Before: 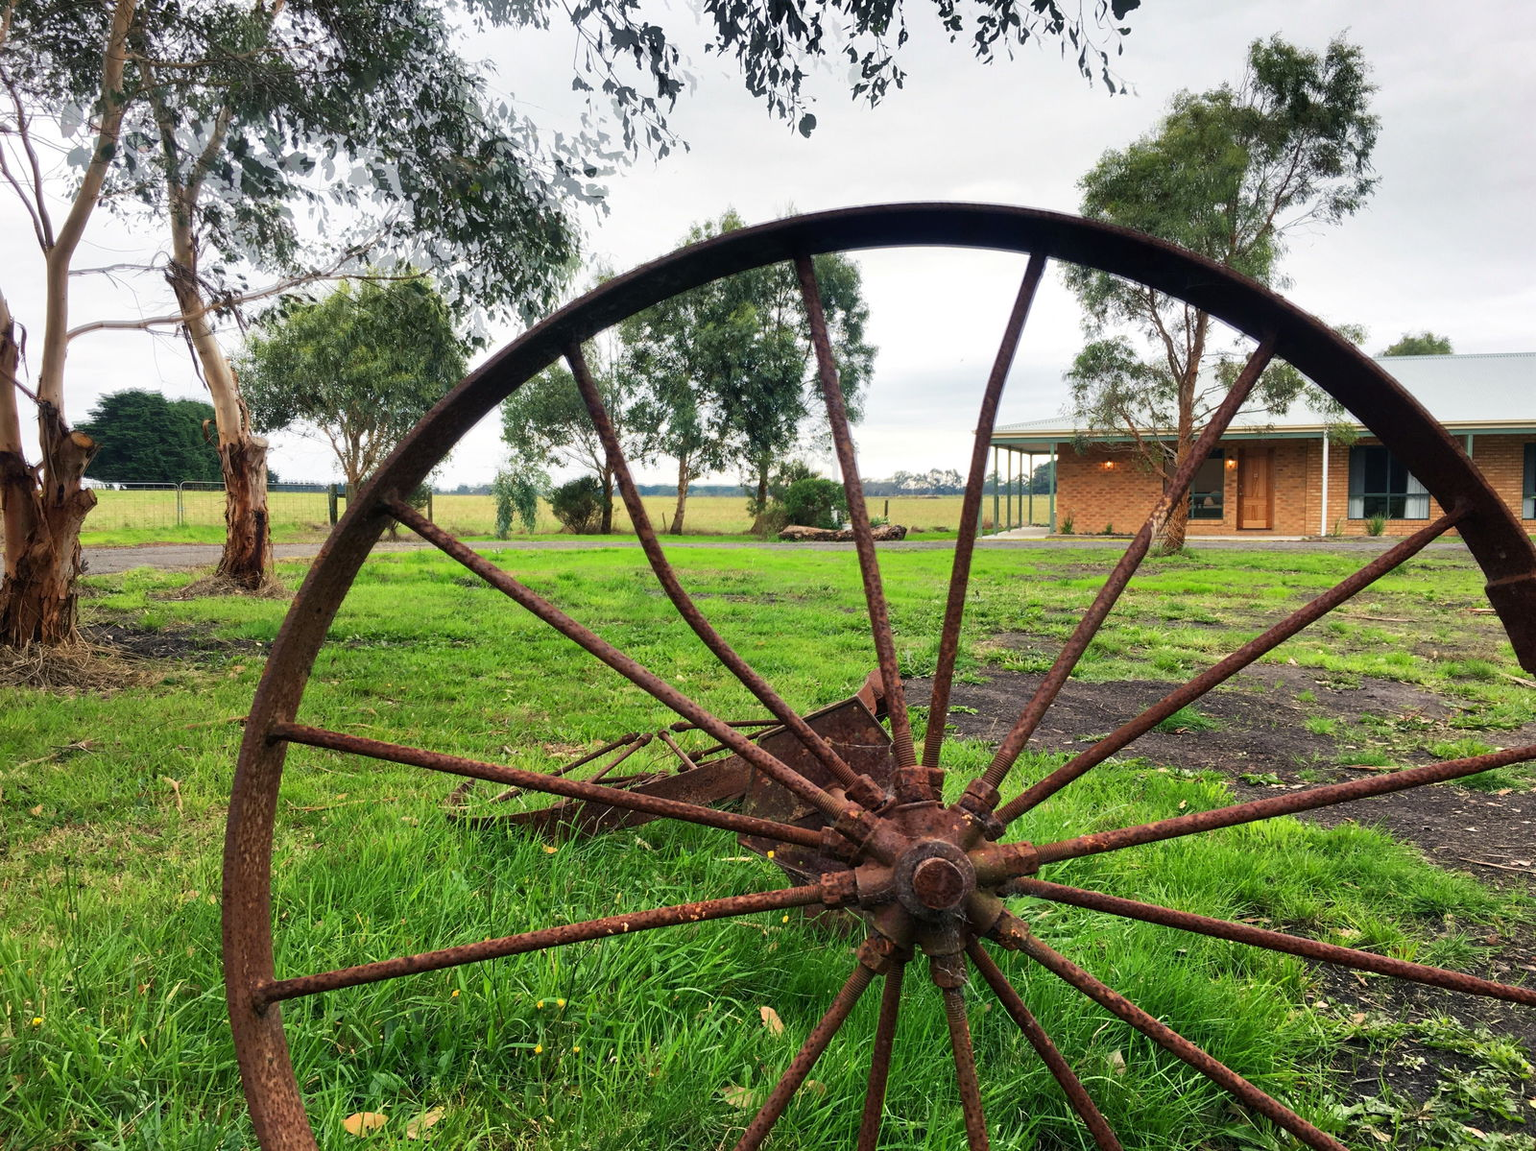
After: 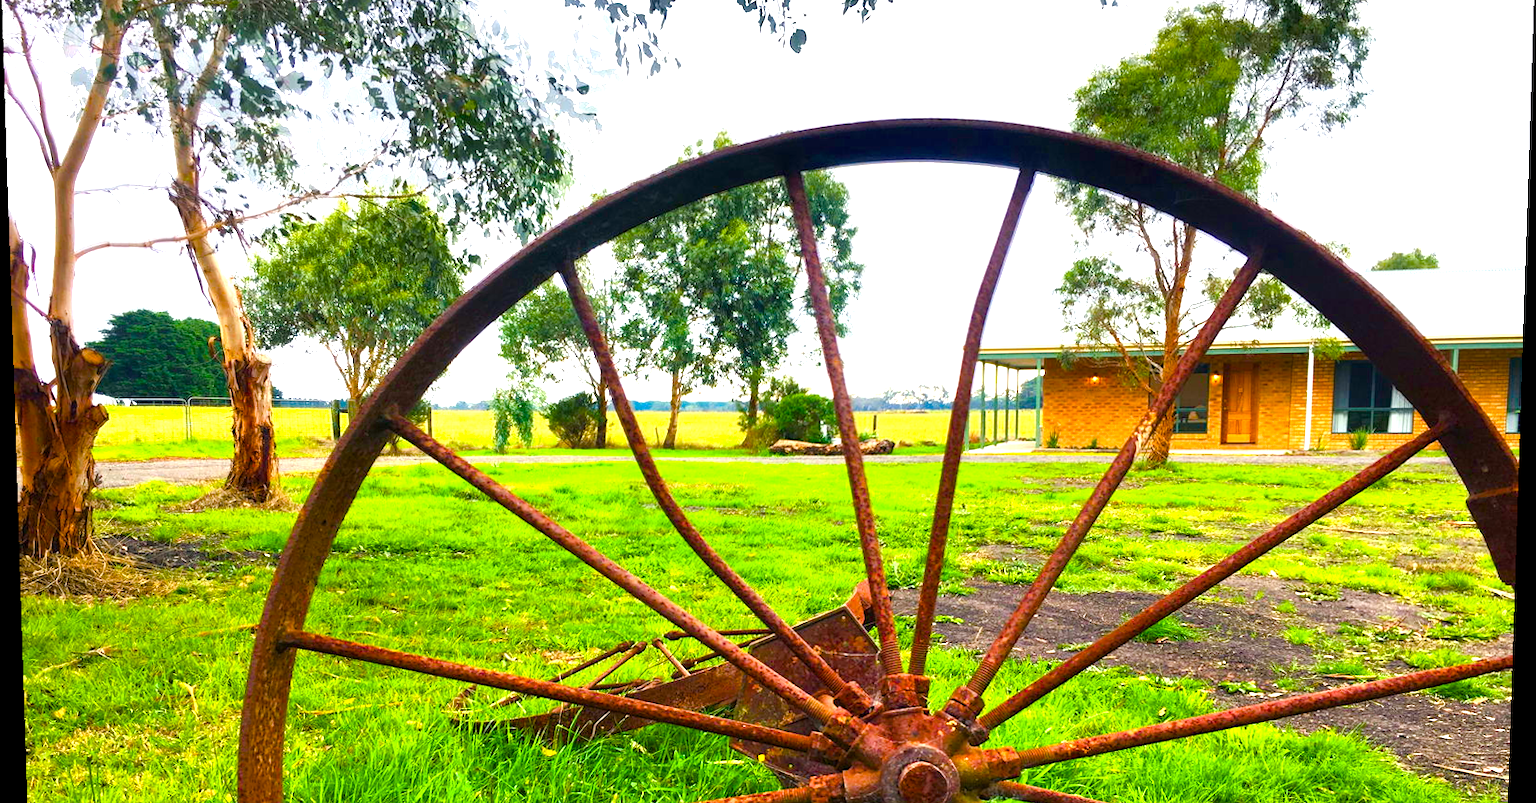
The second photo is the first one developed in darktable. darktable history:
rotate and perspective: lens shift (vertical) 0.048, lens shift (horizontal) -0.024, automatic cropping off
crop and rotate: top 8.293%, bottom 20.996%
exposure: exposure 0.7 EV, compensate highlight preservation false
color balance rgb: linear chroma grading › shadows 10%, linear chroma grading › highlights 10%, linear chroma grading › global chroma 15%, linear chroma grading › mid-tones 15%, perceptual saturation grading › global saturation 40%, perceptual saturation grading › highlights -25%, perceptual saturation grading › mid-tones 35%, perceptual saturation grading › shadows 35%, perceptual brilliance grading › global brilliance 11.29%, global vibrance 11.29%
white balance: emerald 1
